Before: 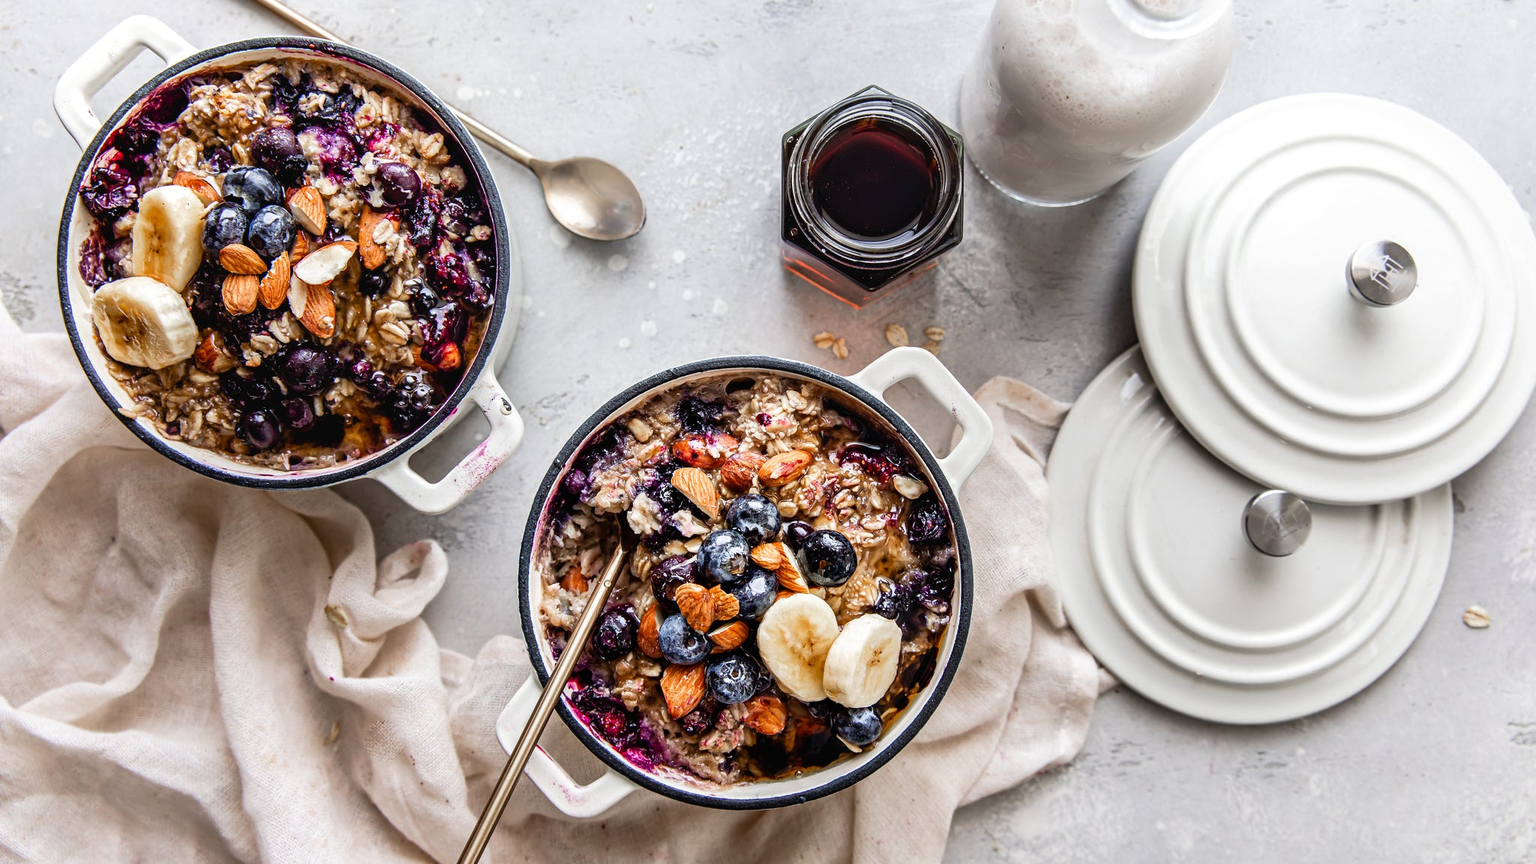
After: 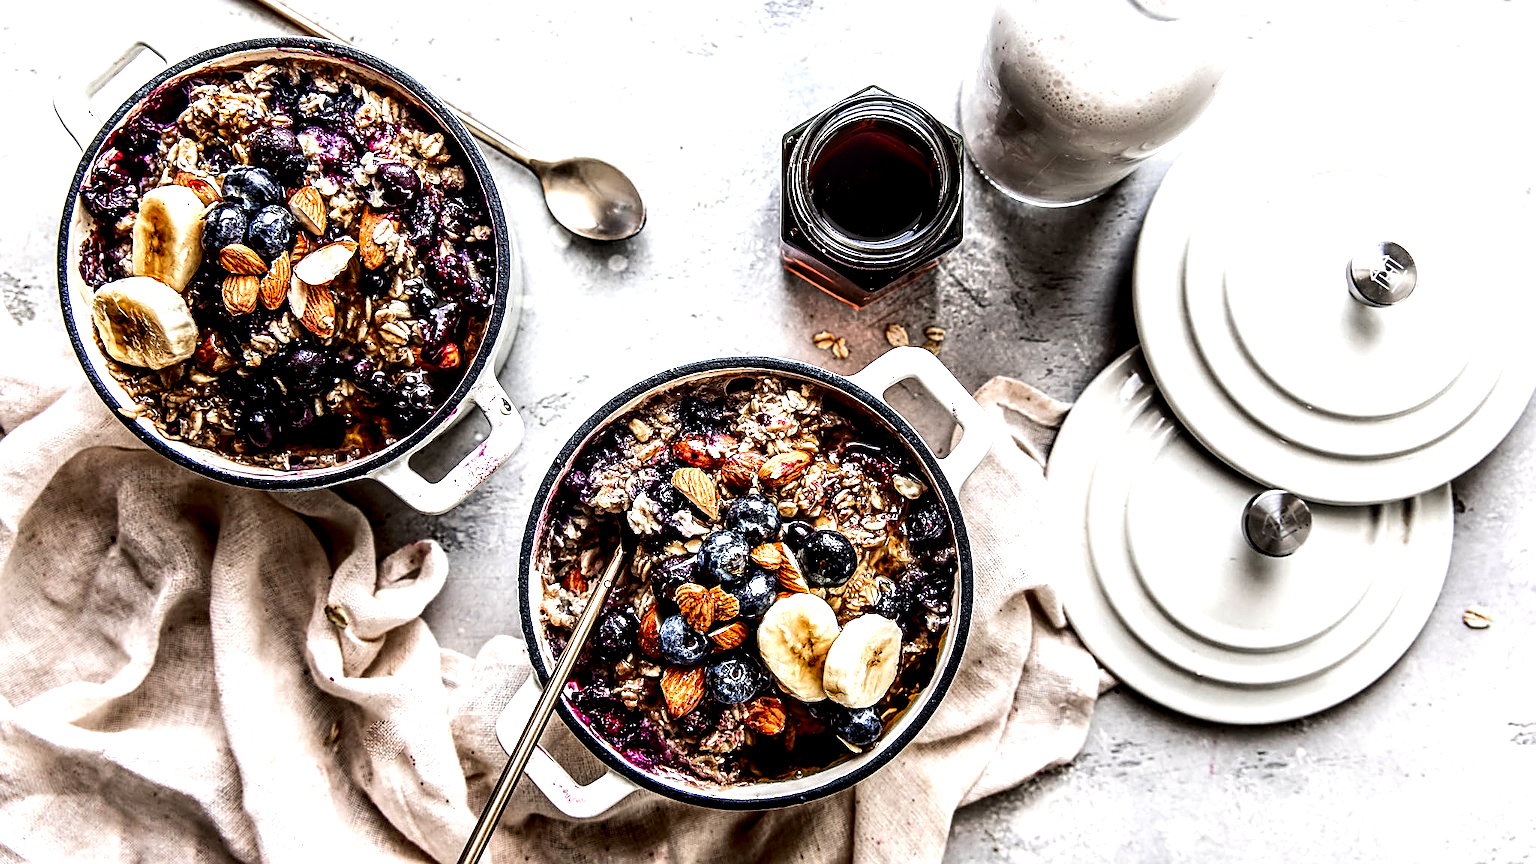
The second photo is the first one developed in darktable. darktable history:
local contrast: highlights 63%, shadows 54%, detail 169%, midtone range 0.518
contrast brightness saturation: contrast 0.134, brightness -0.236, saturation 0.136
sharpen: on, module defaults
tone equalizer: -8 EV -0.748 EV, -7 EV -0.694 EV, -6 EV -0.602 EV, -5 EV -0.39 EV, -3 EV 0.381 EV, -2 EV 0.6 EV, -1 EV 0.674 EV, +0 EV 0.775 EV, edges refinement/feathering 500, mask exposure compensation -1.57 EV, preserve details no
